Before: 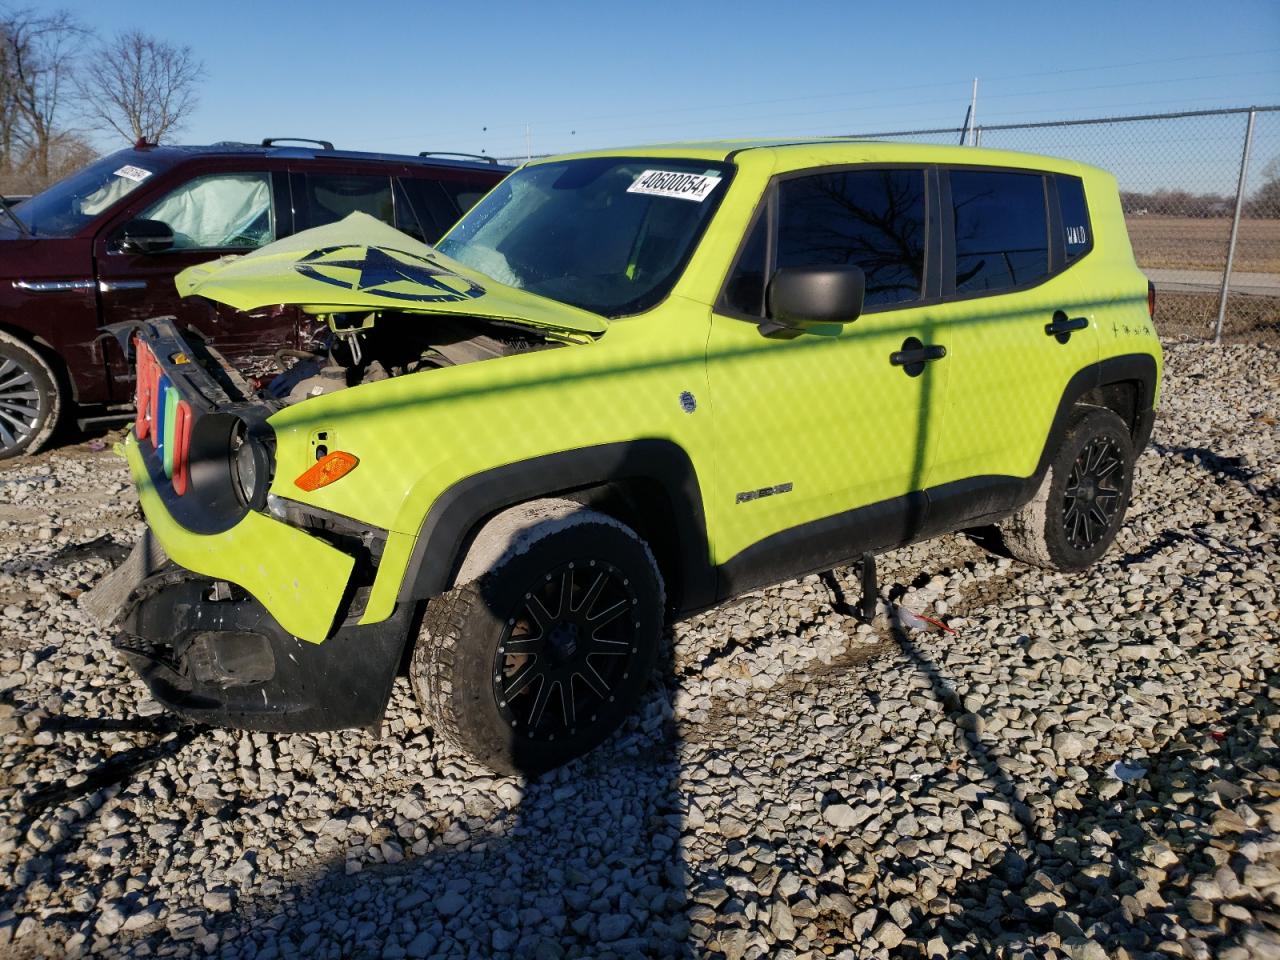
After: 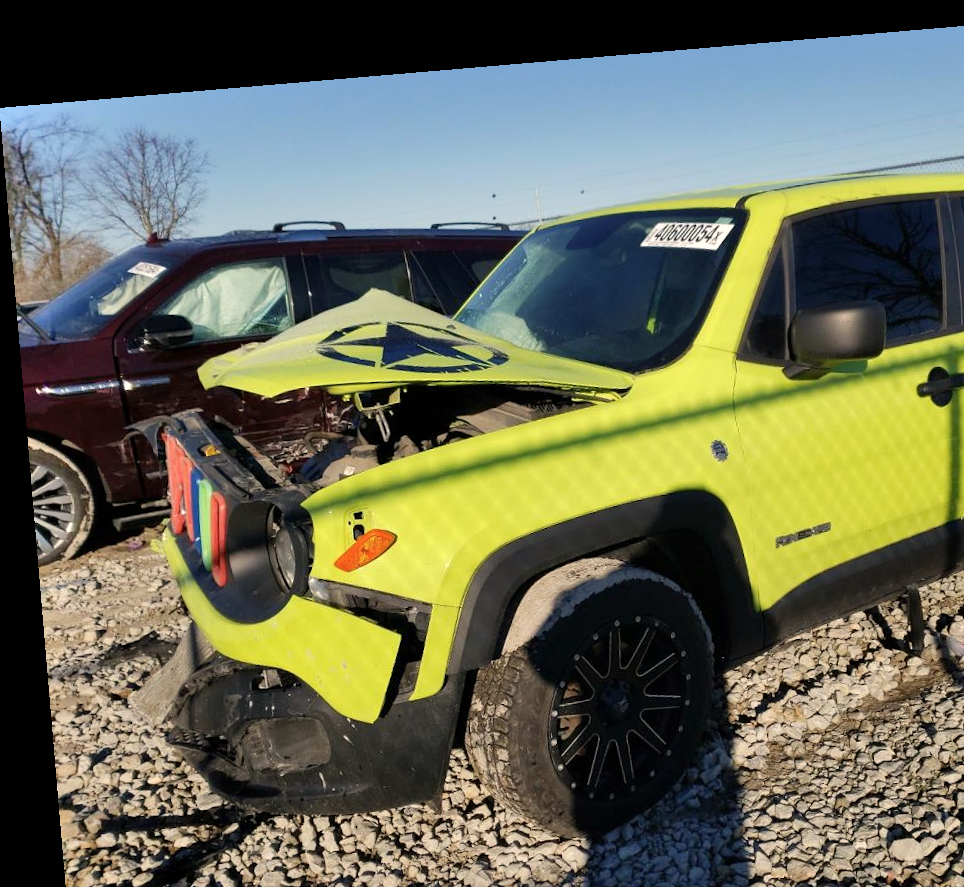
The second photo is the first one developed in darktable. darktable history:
color balance rgb: perceptual saturation grading › global saturation -3%
color calibration: x 0.329, y 0.345, temperature 5633 K
shadows and highlights: soften with gaussian
crop: right 28.885%, bottom 16.626%
rotate and perspective: rotation -4.86°, automatic cropping off
exposure: exposure 0.127 EV, compensate highlight preservation false
